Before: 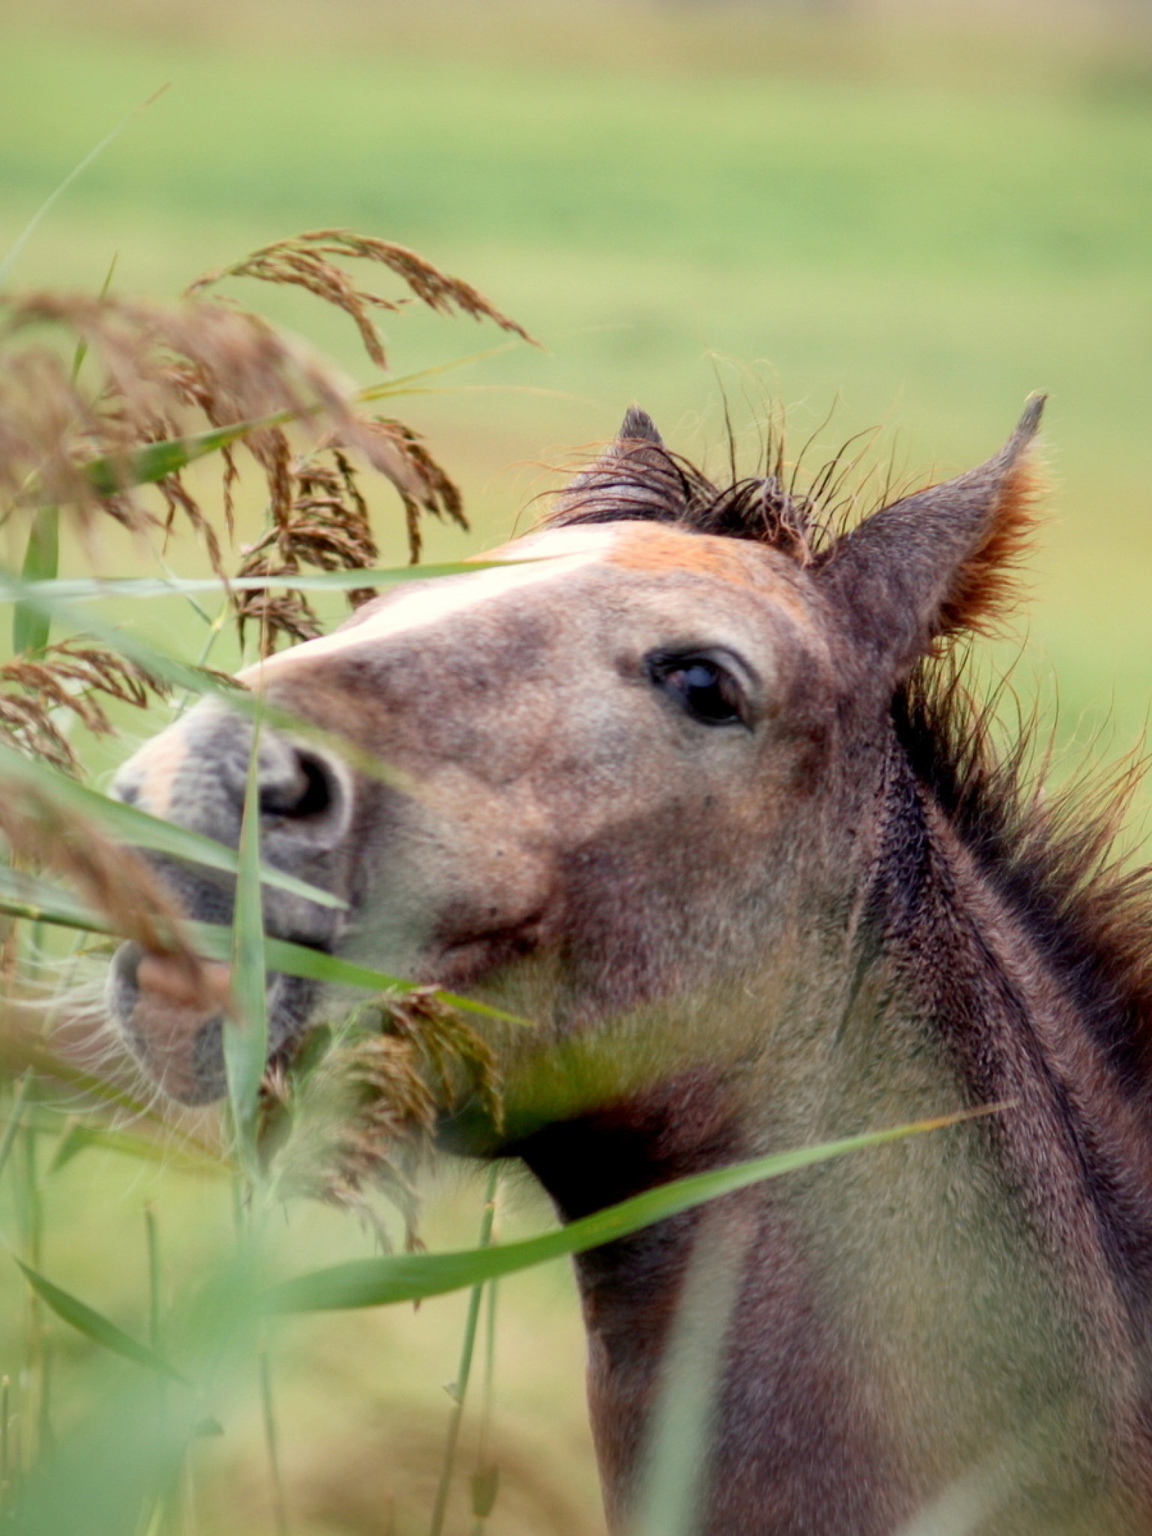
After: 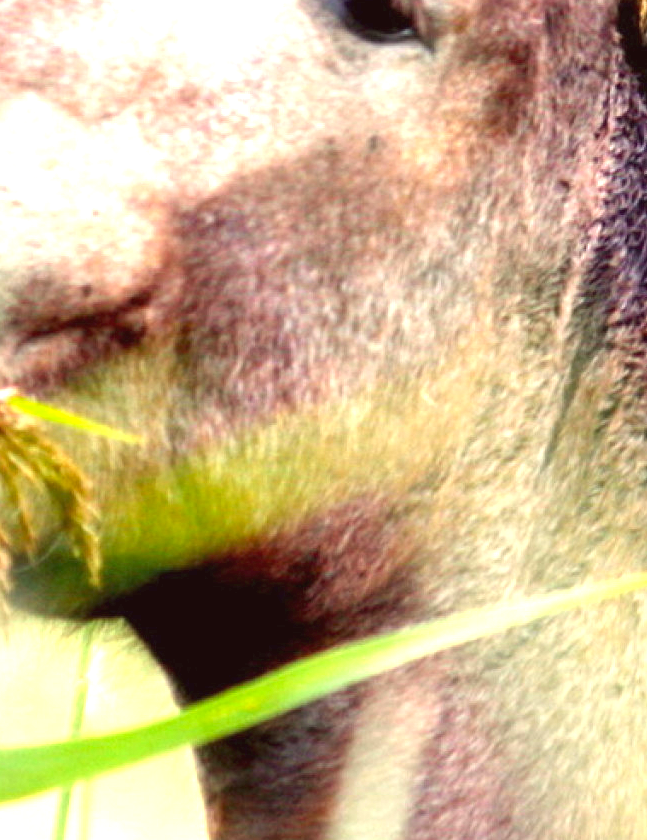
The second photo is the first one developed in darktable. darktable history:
crop: left 37.221%, top 45.169%, right 20.63%, bottom 13.777%
color balance: lift [1.005, 1.002, 0.998, 0.998], gamma [1, 1.021, 1.02, 0.979], gain [0.923, 1.066, 1.056, 0.934]
exposure: exposure 2.25 EV, compensate highlight preservation false
